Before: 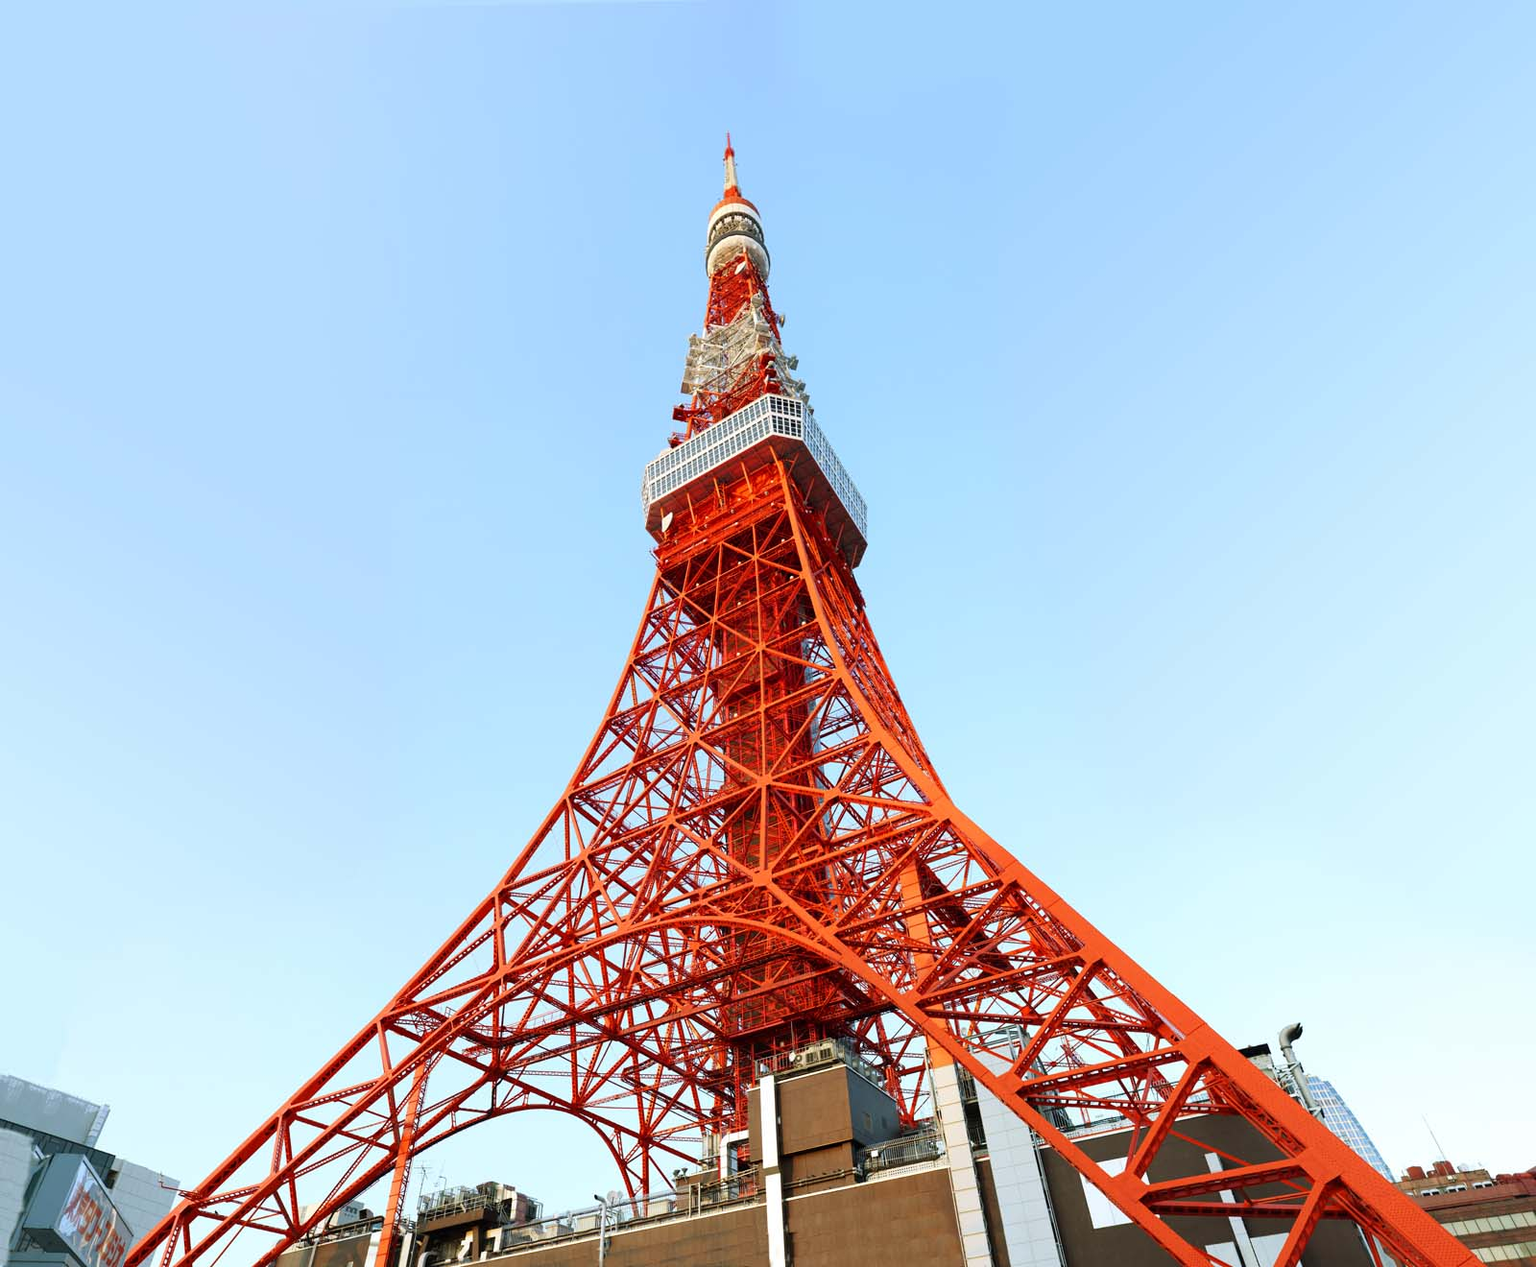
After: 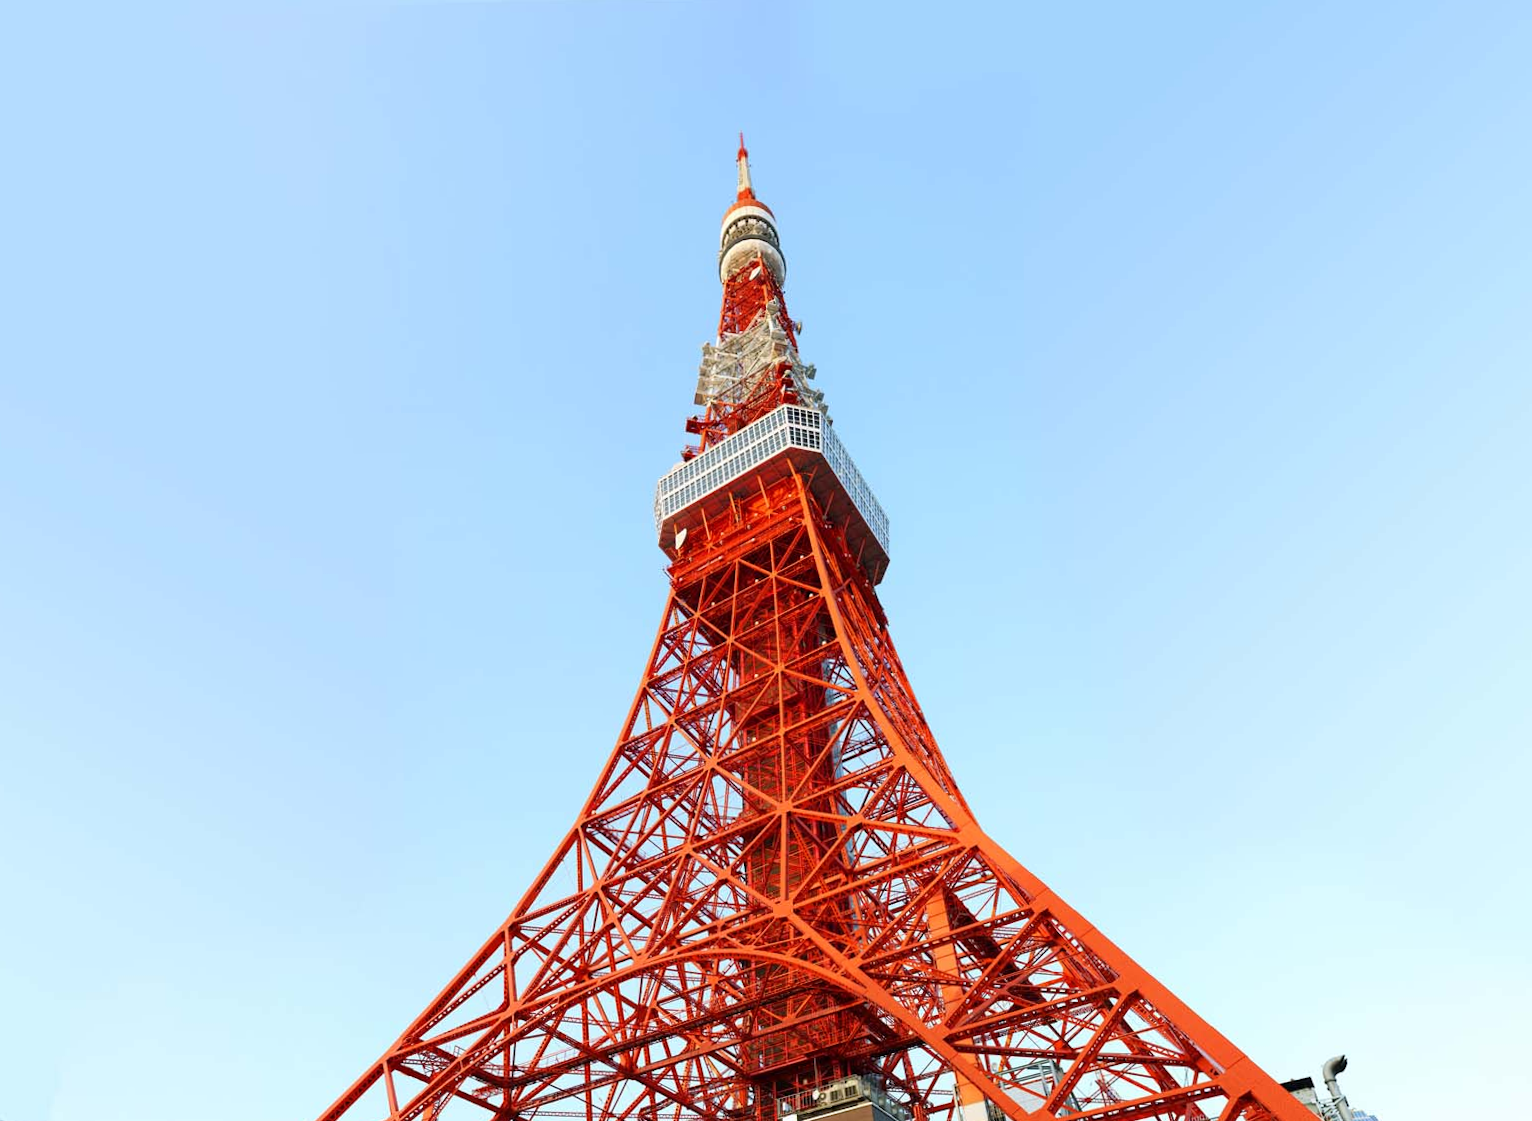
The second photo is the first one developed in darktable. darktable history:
crop and rotate: angle 0.475°, left 0.324%, right 2.96%, bottom 14.16%
